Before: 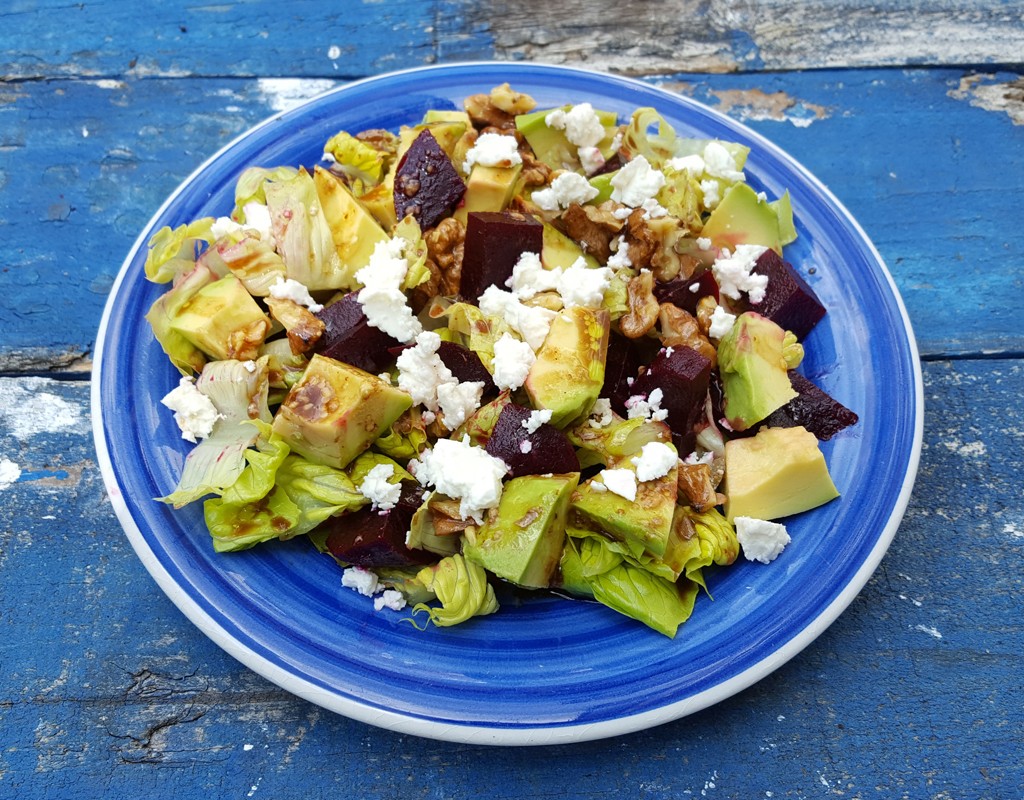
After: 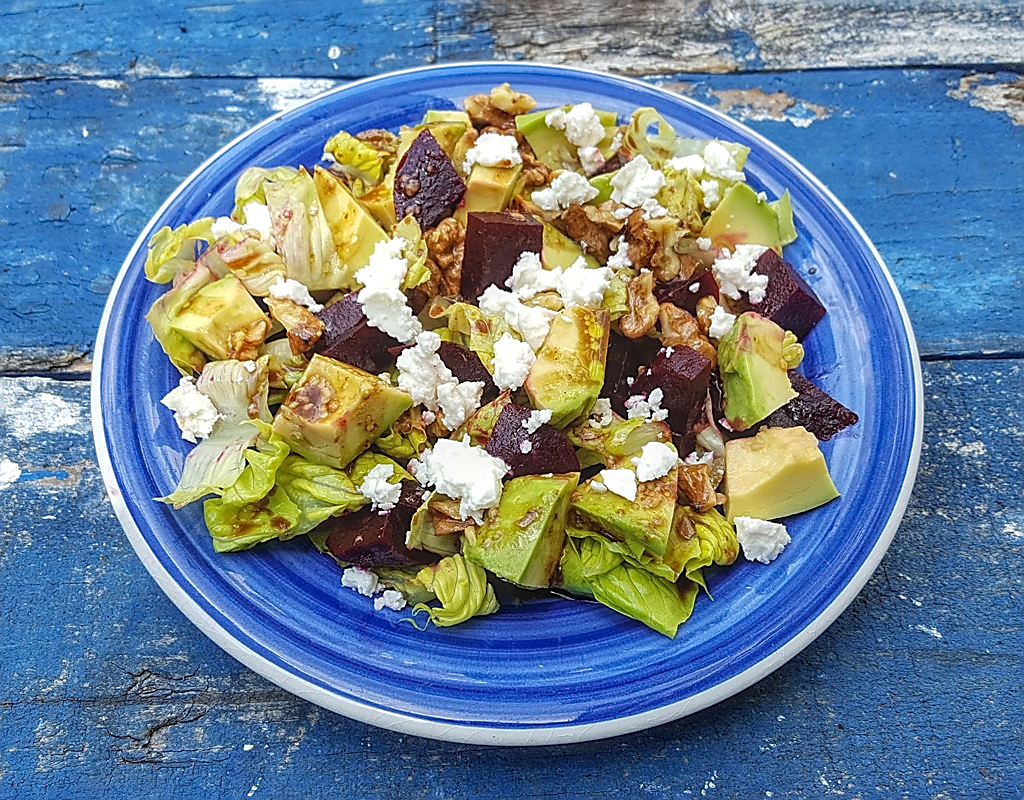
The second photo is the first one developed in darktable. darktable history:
sharpen: radius 1.4, amount 1.25, threshold 0.7
local contrast: highlights 74%, shadows 55%, detail 176%, midtone range 0.207
